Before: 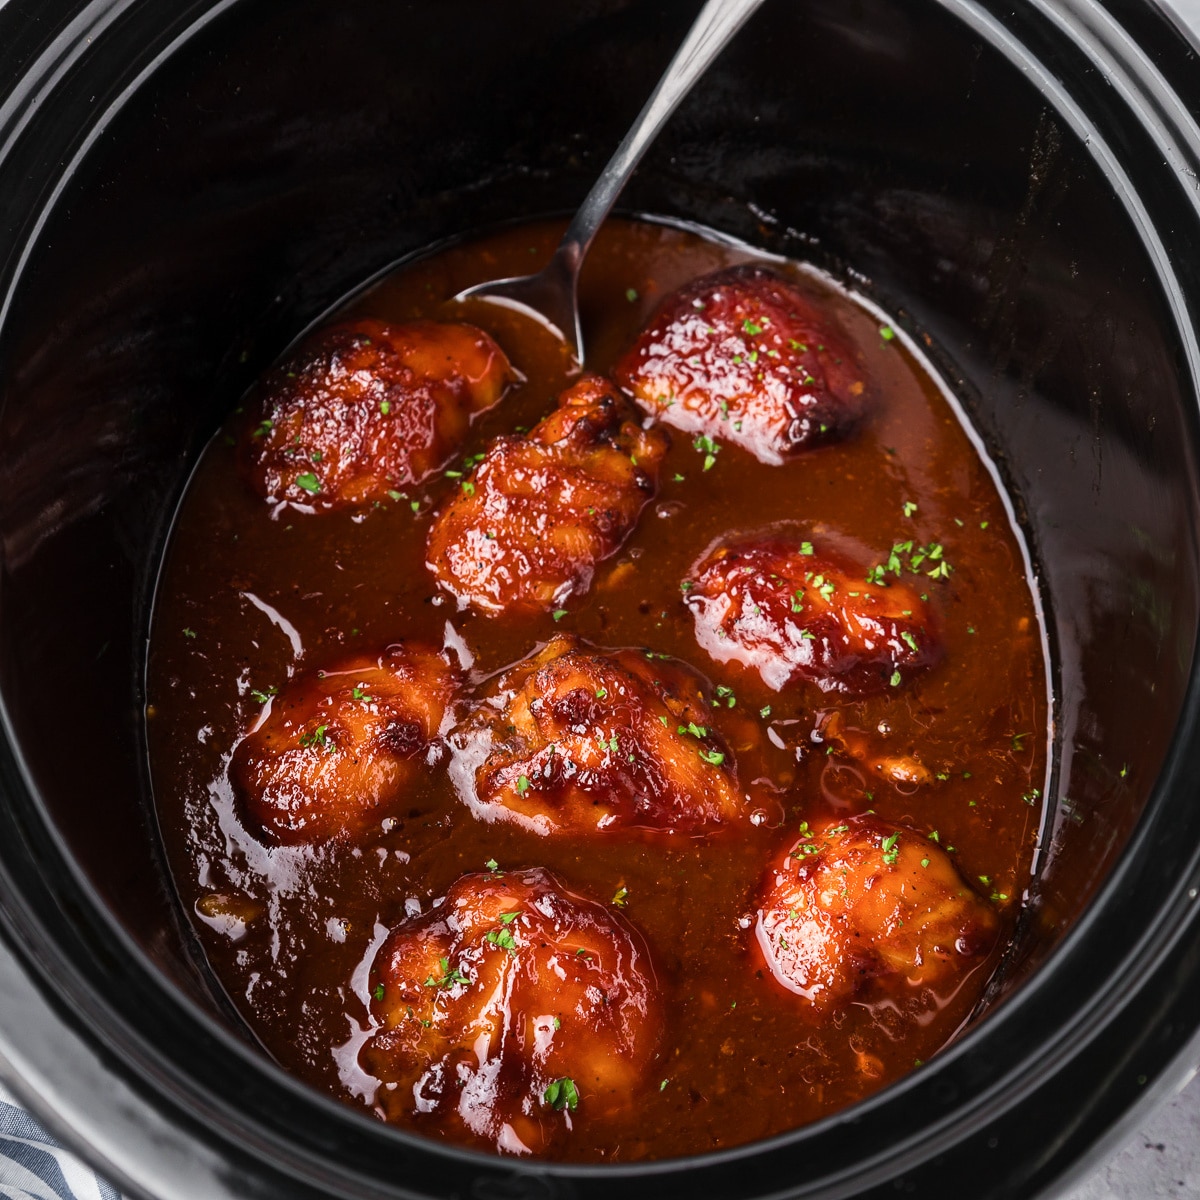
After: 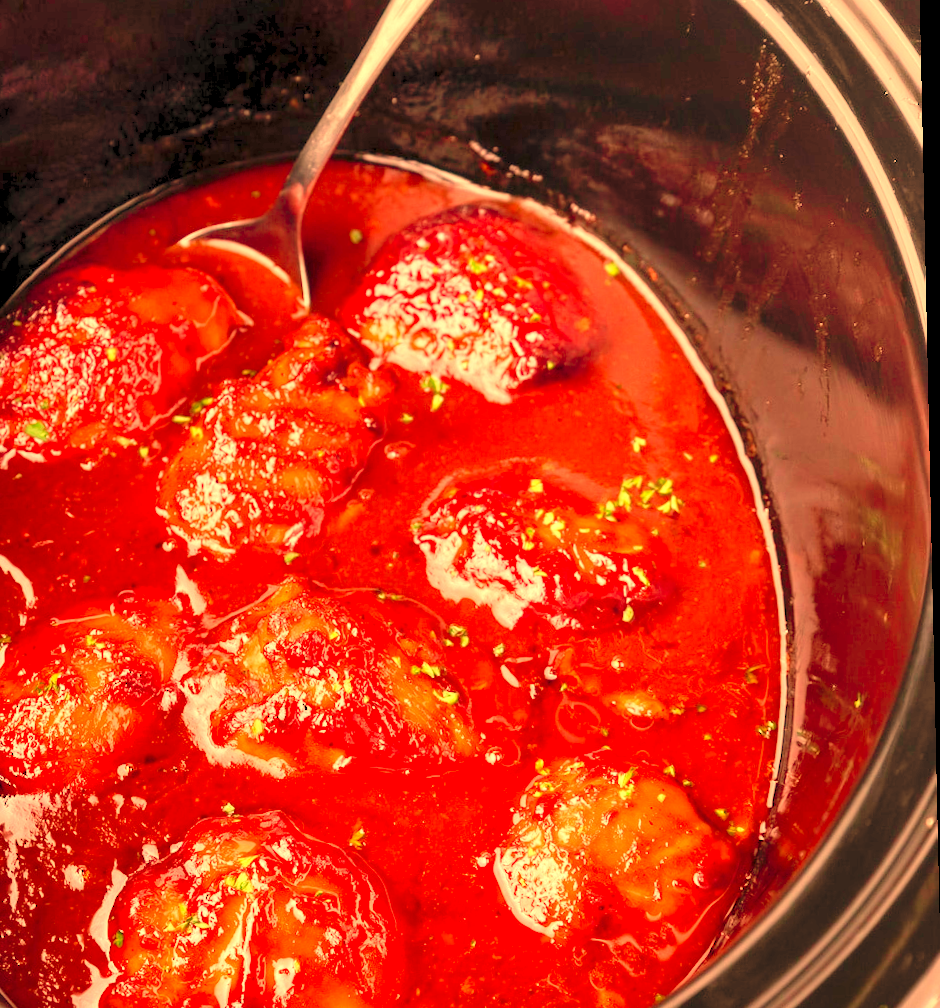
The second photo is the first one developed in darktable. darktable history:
shadows and highlights: radius 264.75, soften with gaussian
levels: levels [0.008, 0.318, 0.836]
white balance: red 1.467, blue 0.684
crop: left 23.095%, top 5.827%, bottom 11.854%
rotate and perspective: rotation -1.24°, automatic cropping off
